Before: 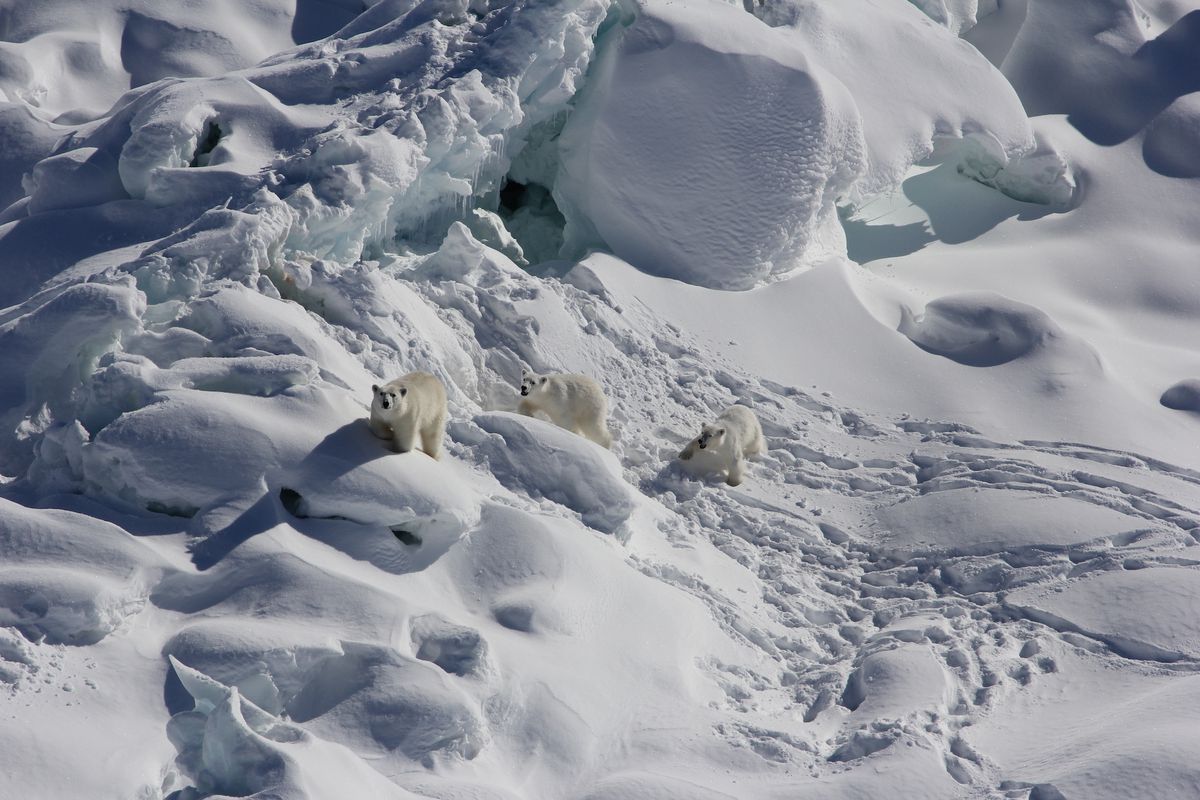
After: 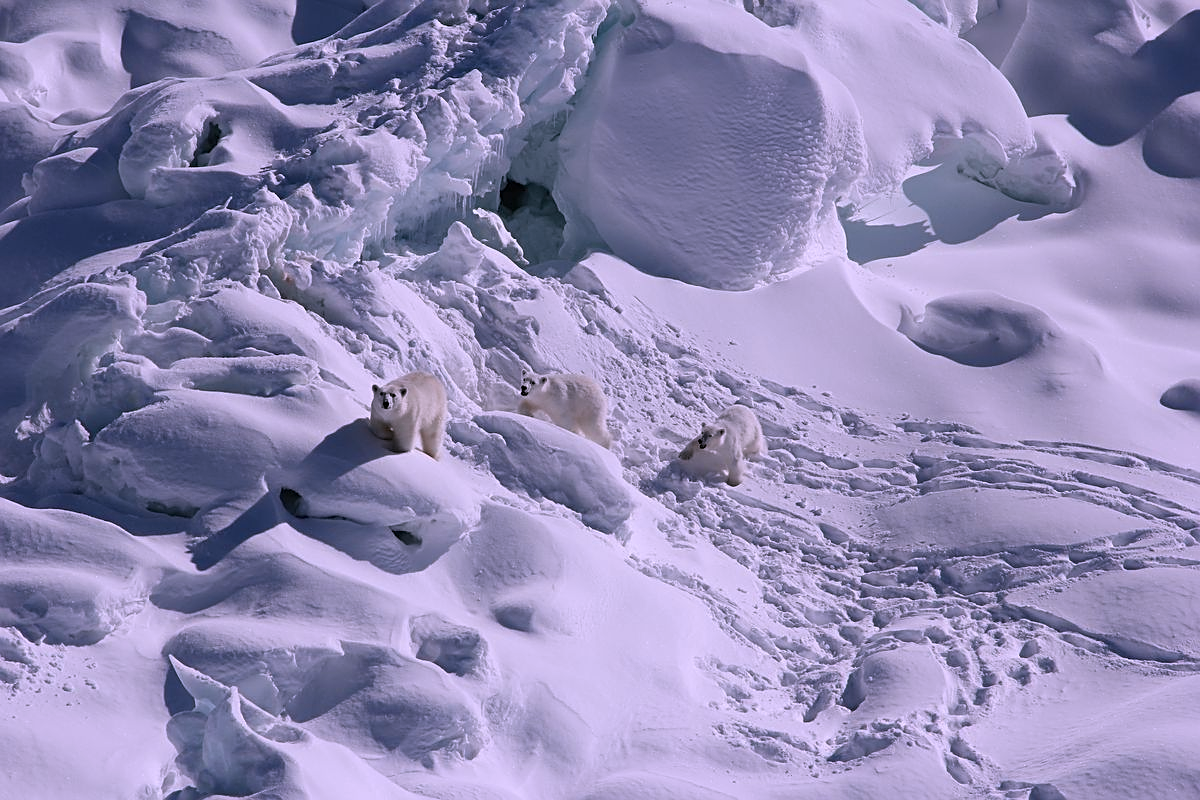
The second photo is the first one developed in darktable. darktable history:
sharpen: on, module defaults
color correction: highlights a* 15.2, highlights b* -25.32
